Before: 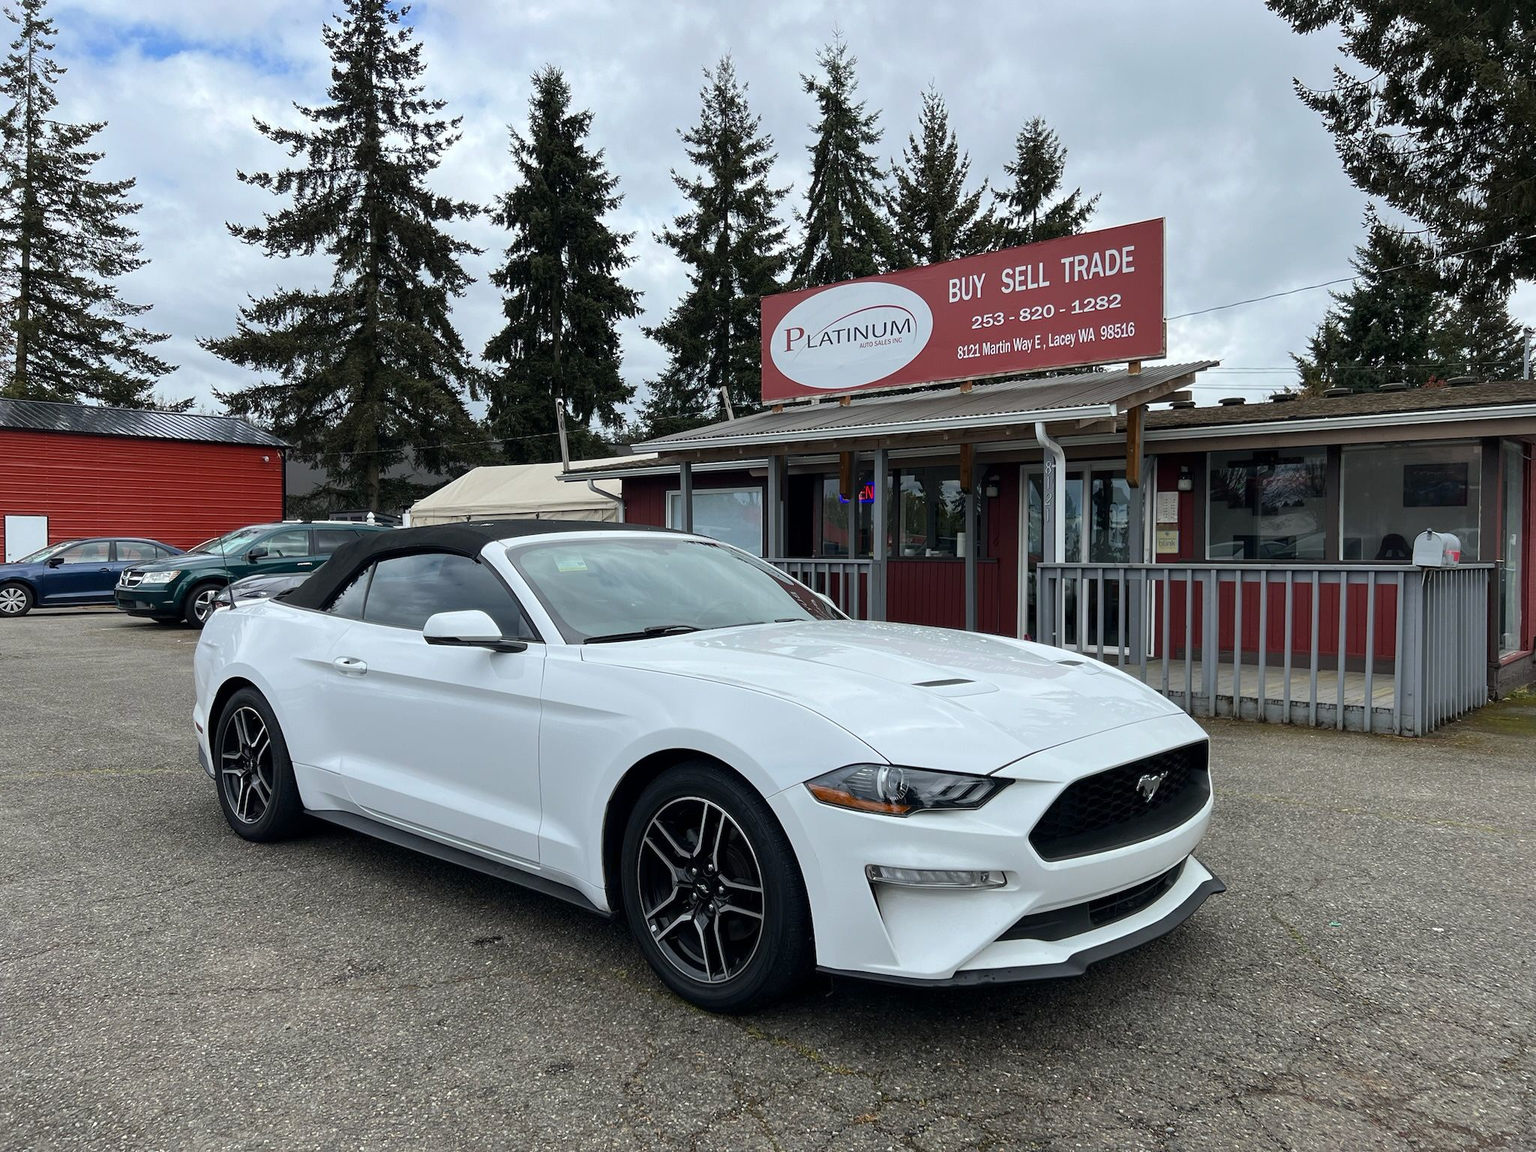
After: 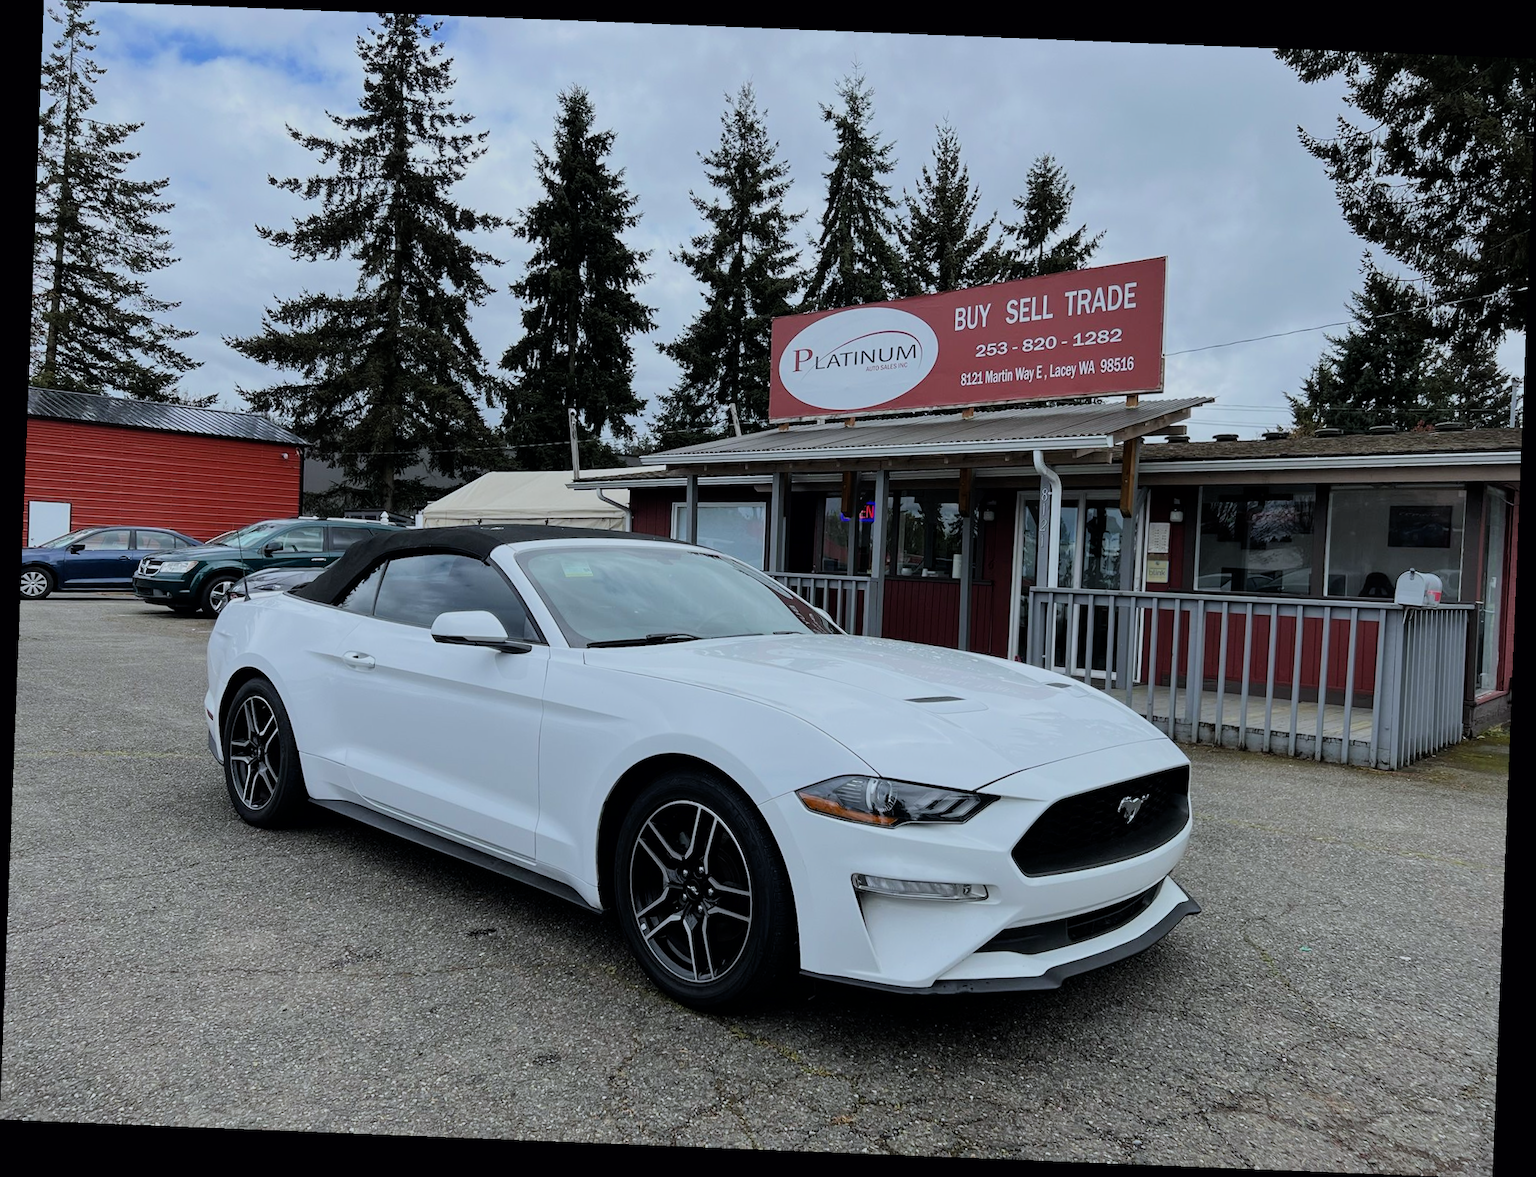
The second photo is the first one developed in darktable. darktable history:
rotate and perspective: rotation 2.27°, automatic cropping off
filmic rgb: black relative exposure -7.65 EV, white relative exposure 4.56 EV, hardness 3.61, color science v6 (2022)
white balance: red 0.967, blue 1.049
